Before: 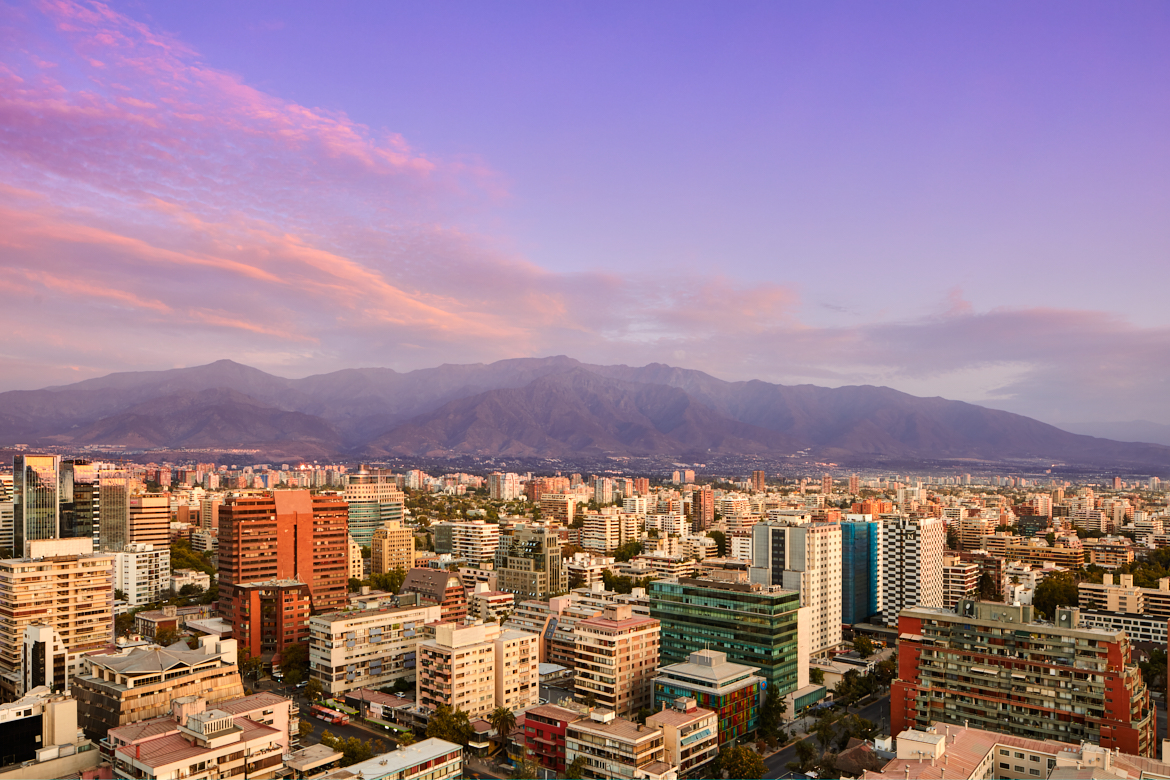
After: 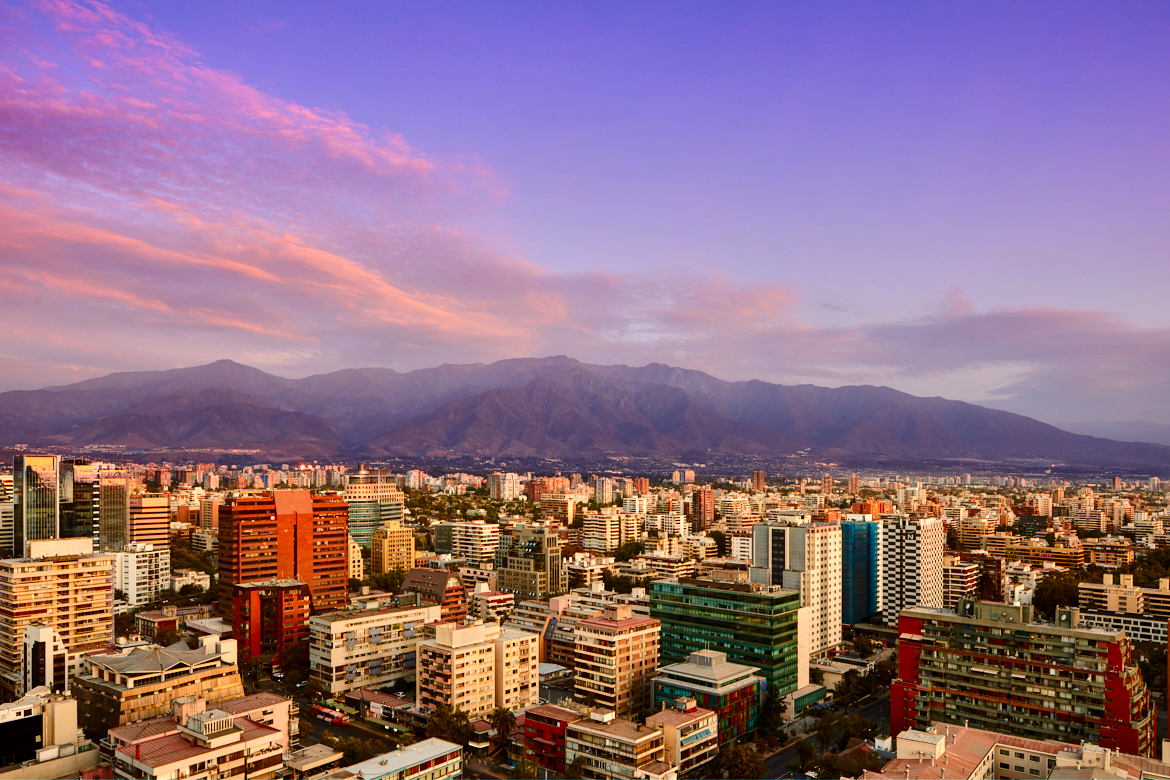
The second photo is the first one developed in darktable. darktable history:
exposure: compensate highlight preservation false
contrast brightness saturation: contrast 0.12, brightness -0.12, saturation 0.2
